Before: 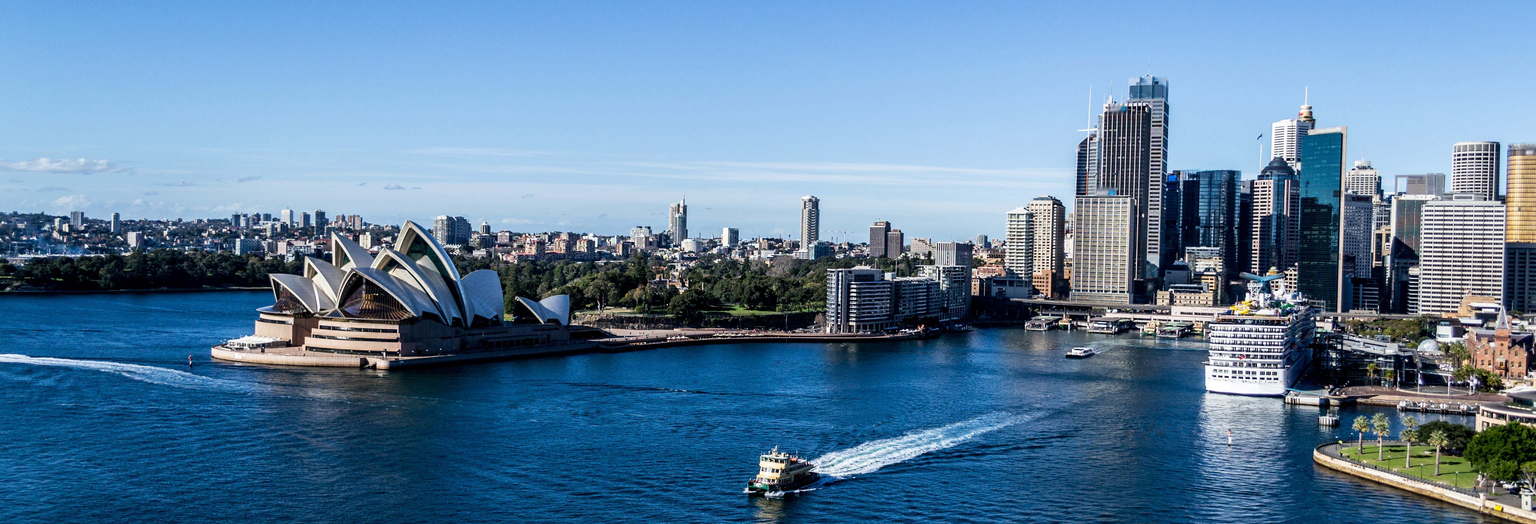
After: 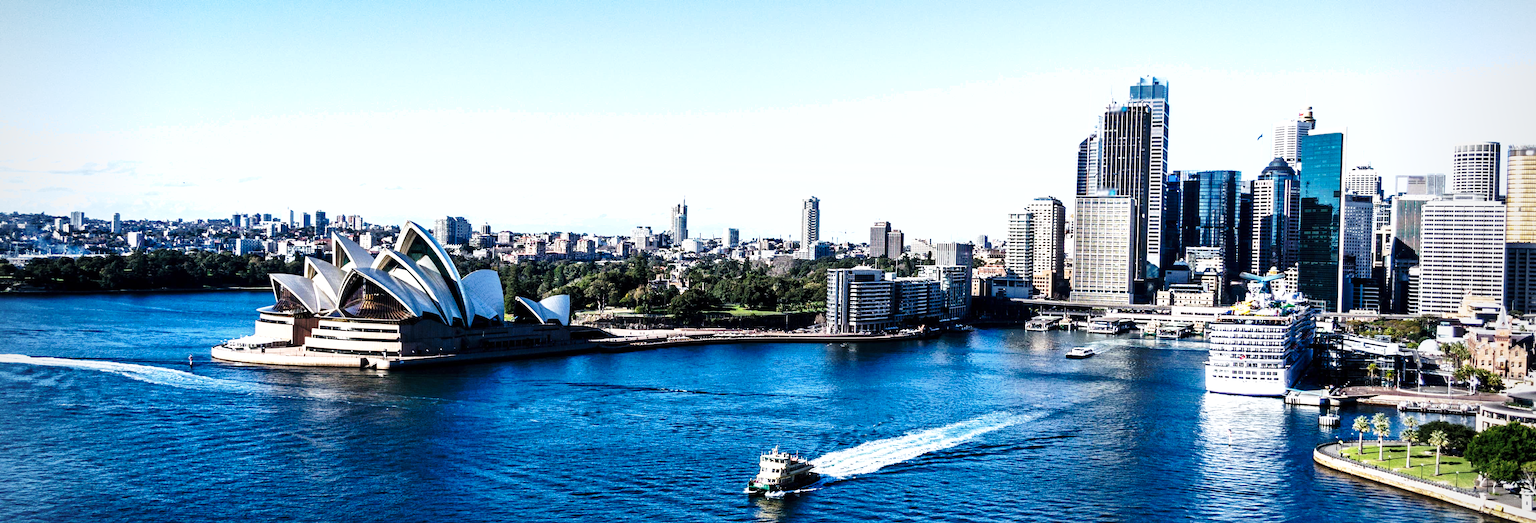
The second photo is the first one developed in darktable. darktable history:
base curve: curves: ch0 [(0, 0) (0.028, 0.03) (0.121, 0.232) (0.46, 0.748) (0.859, 0.968) (1, 1)], preserve colors none
vignetting: fall-off radius 60.92%
shadows and highlights: on, module defaults
tone equalizer: -8 EV -1.08 EV, -7 EV -1.01 EV, -6 EV -0.867 EV, -5 EV -0.578 EV, -3 EV 0.578 EV, -2 EV 0.867 EV, -1 EV 1.01 EV, +0 EV 1.08 EV, edges refinement/feathering 500, mask exposure compensation -1.57 EV, preserve details no
